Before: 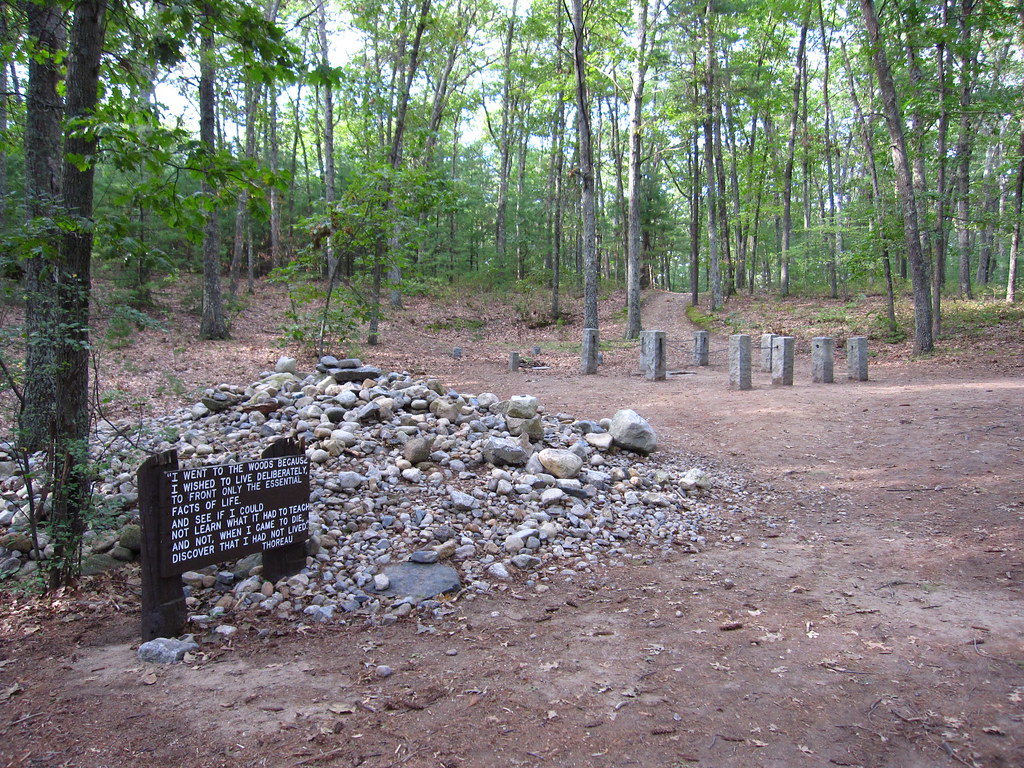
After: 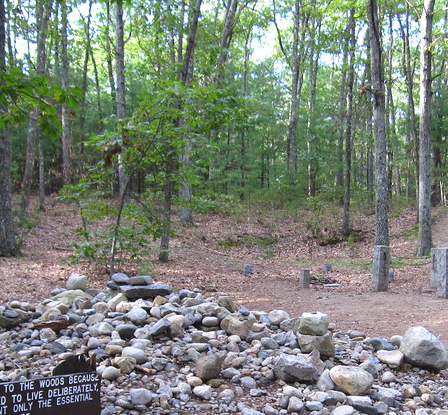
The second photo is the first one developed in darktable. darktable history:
exposure: black level correction -0.003, exposure 0.036 EV, compensate highlight preservation false
crop: left 20.489%, top 10.85%, right 35.433%, bottom 34.706%
